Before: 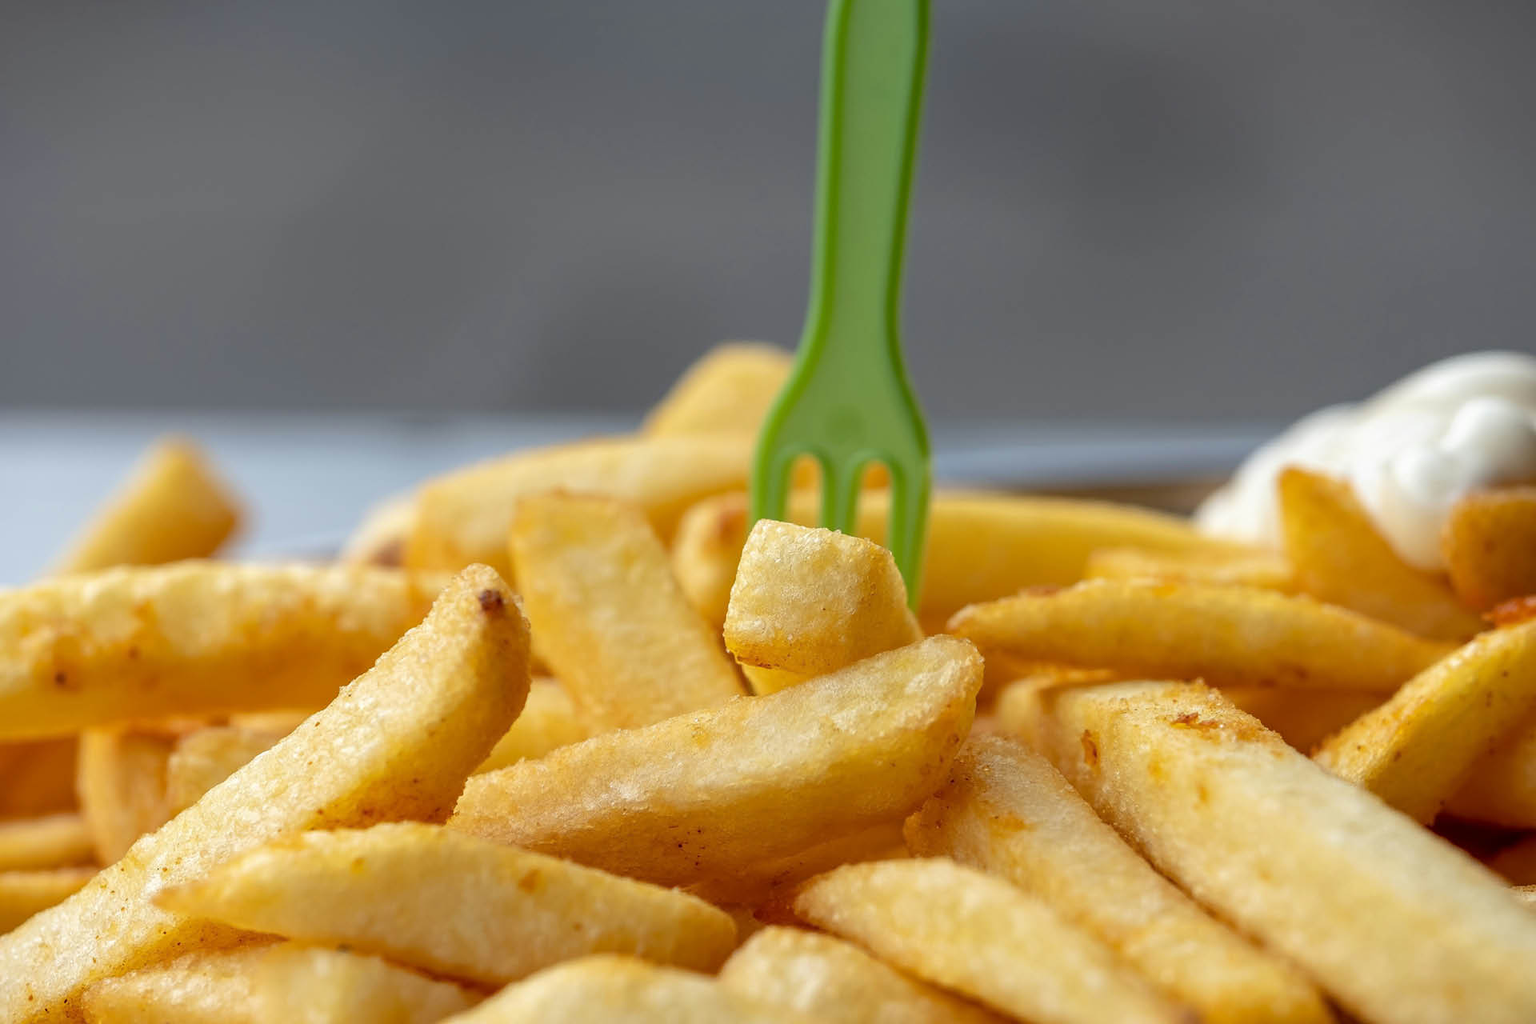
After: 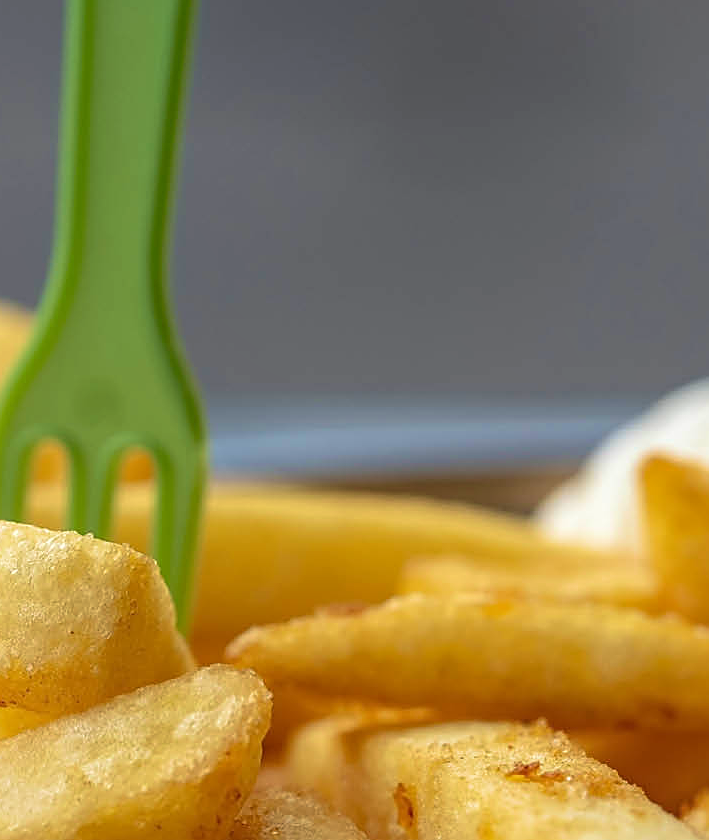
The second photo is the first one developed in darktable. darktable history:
local contrast: detail 110%
sharpen: on, module defaults
crop and rotate: left 49.936%, top 10.094%, right 13.136%, bottom 24.256%
velvia: strength 39.63%
